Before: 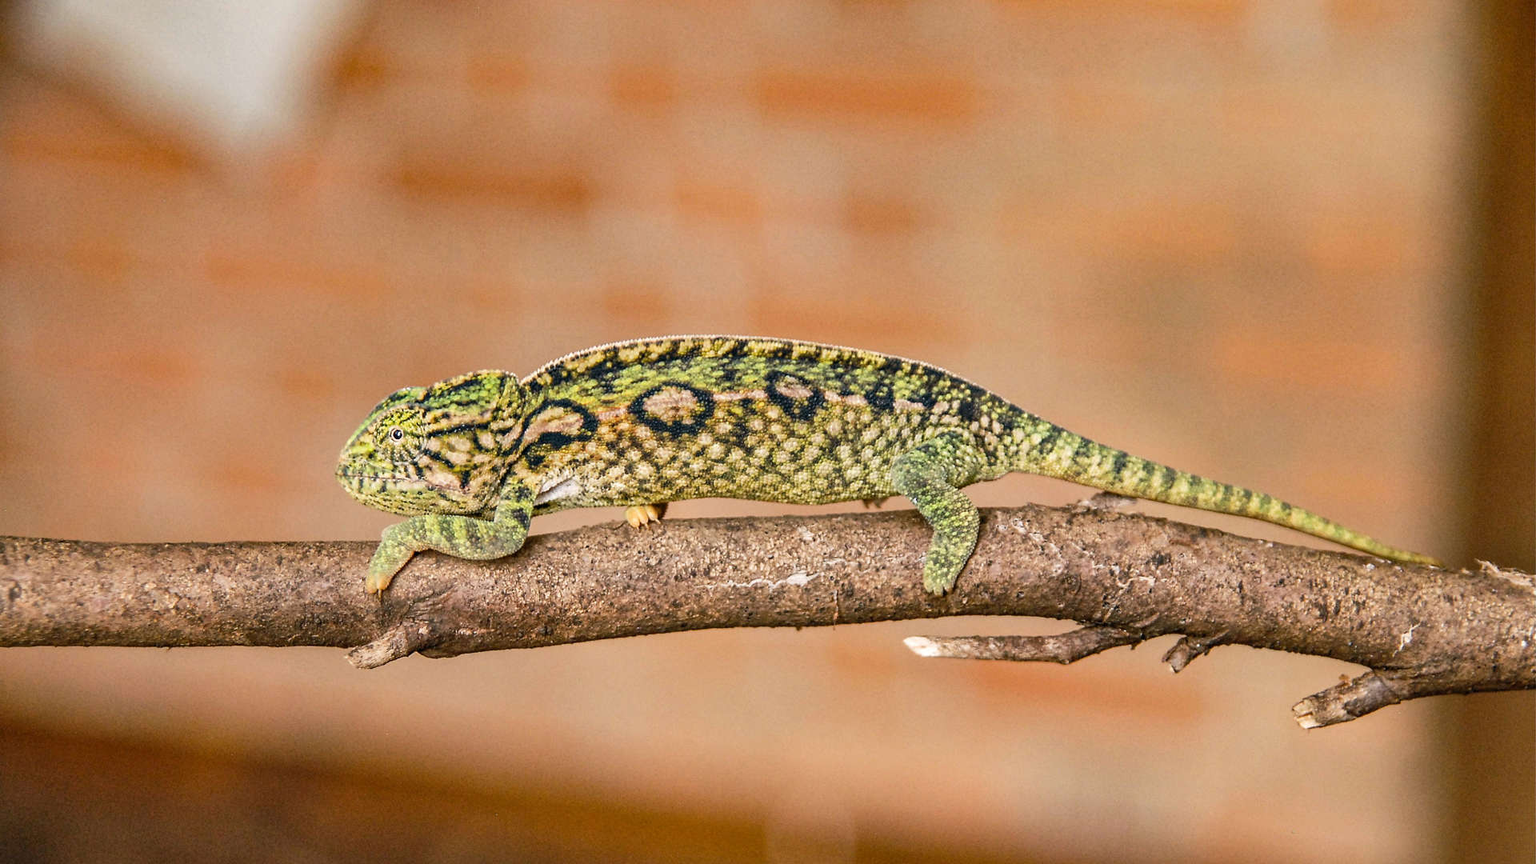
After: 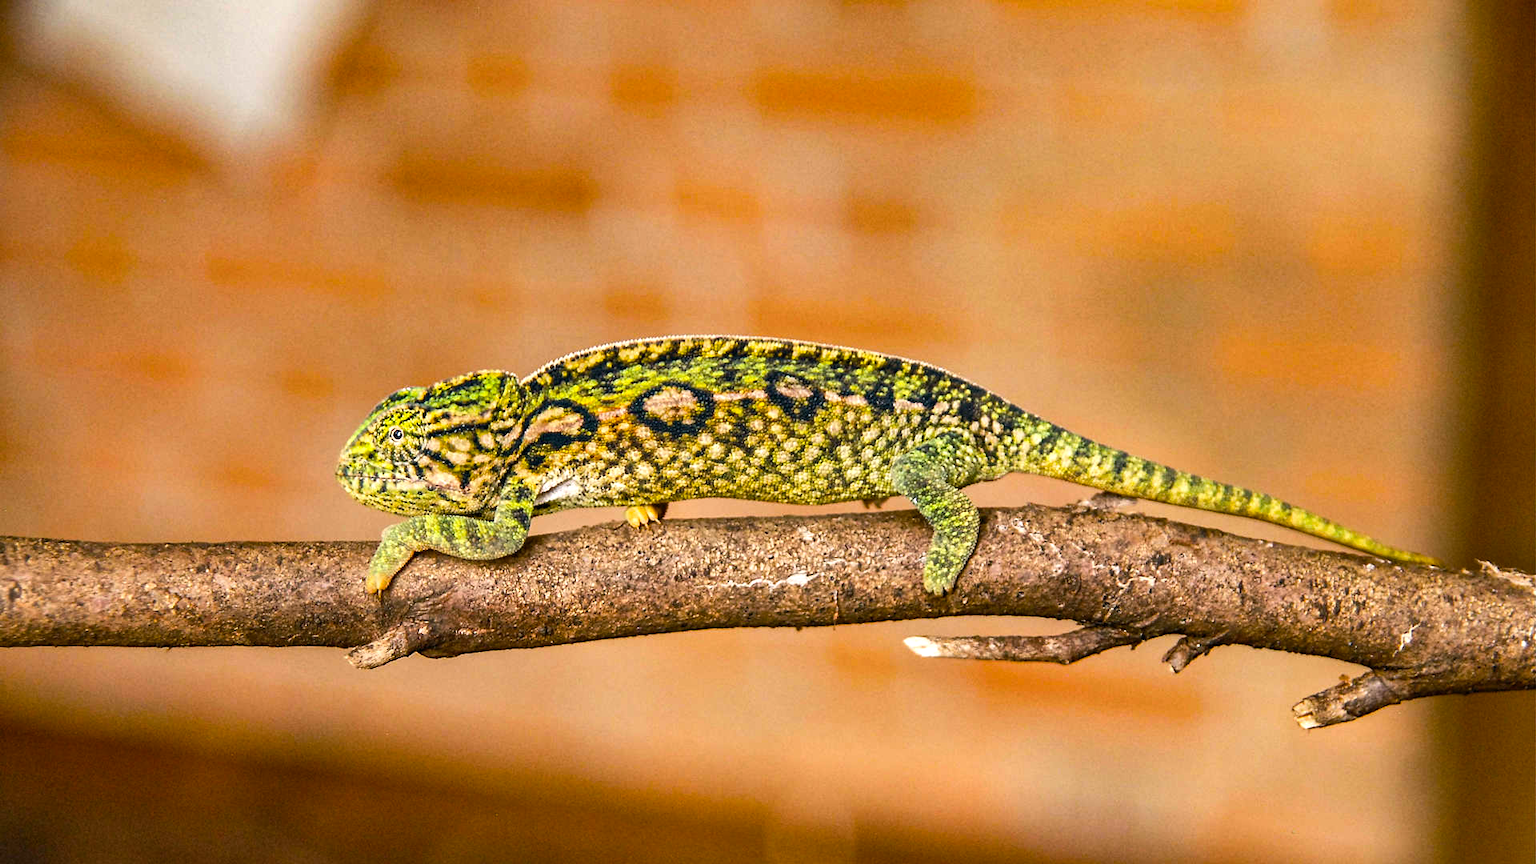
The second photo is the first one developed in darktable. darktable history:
color balance rgb: shadows lift › hue 84.61°, perceptual saturation grading › global saturation 30.179%, perceptual brilliance grading › global brilliance -18.042%, perceptual brilliance grading › highlights 28.036%, global vibrance 20%
